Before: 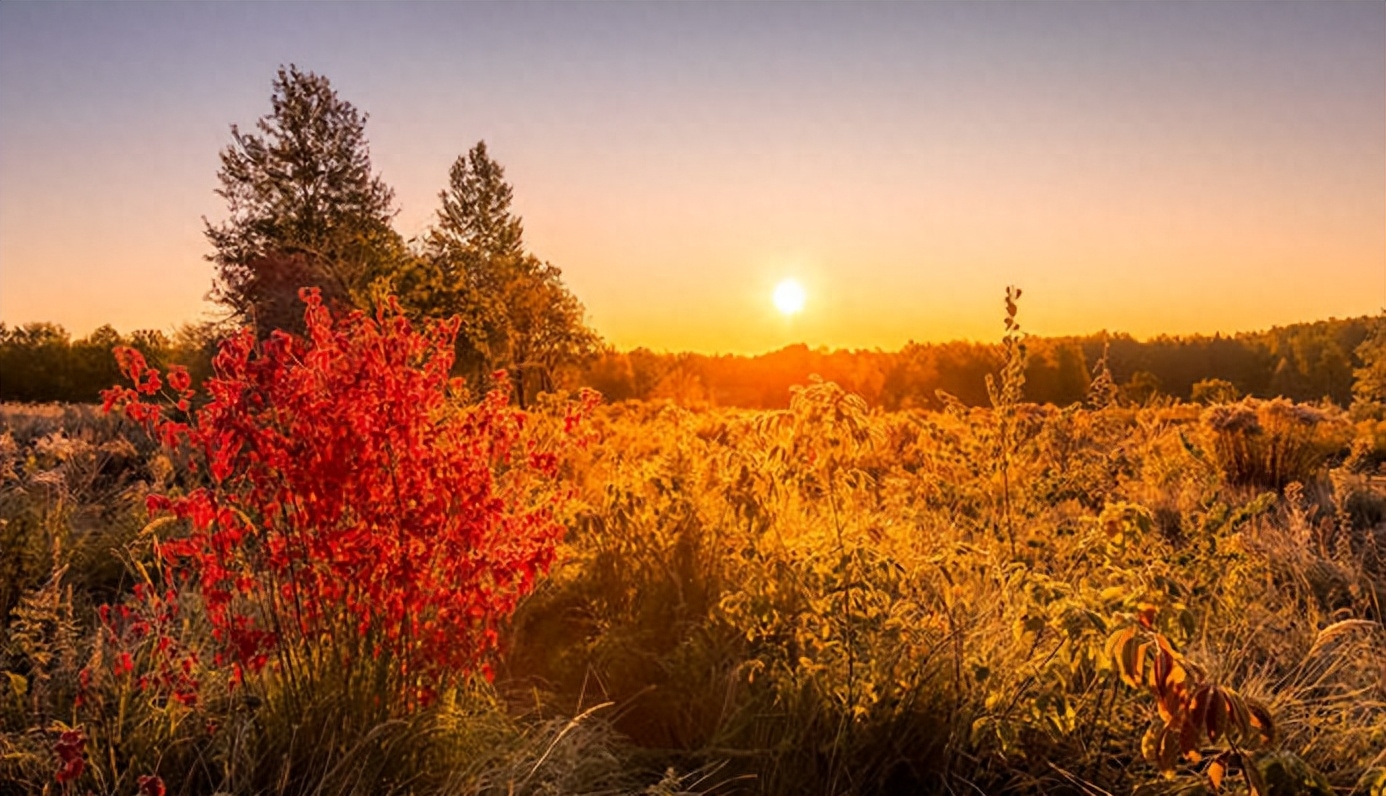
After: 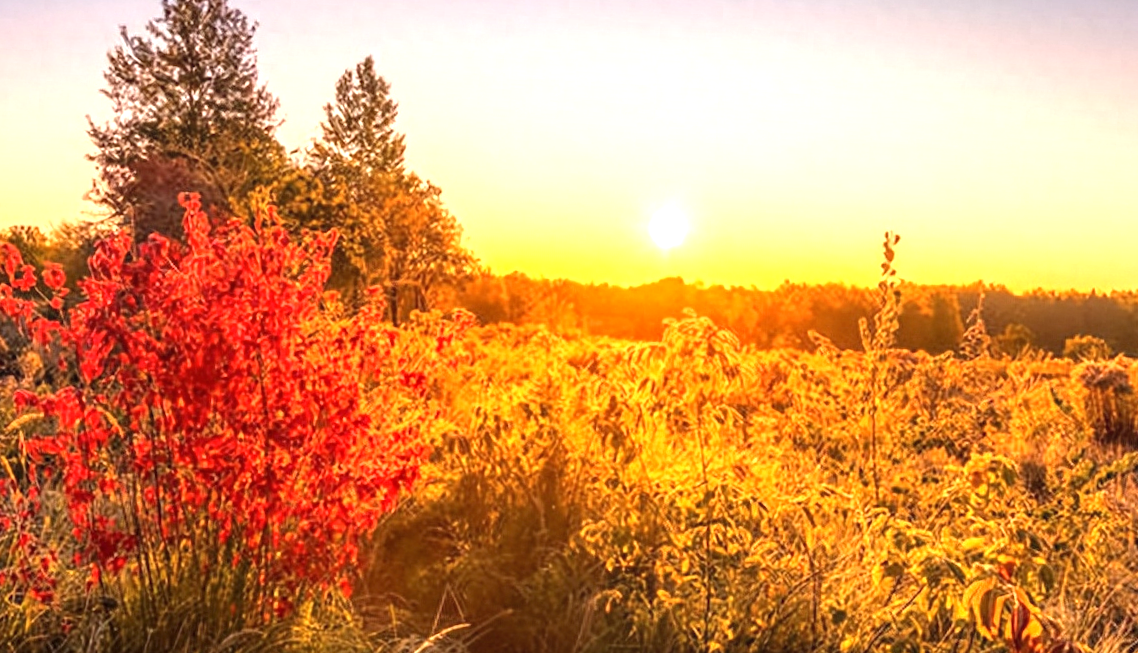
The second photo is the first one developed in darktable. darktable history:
exposure: black level correction 0, exposure 1 EV, compensate highlight preservation false
local contrast: detail 110%
crop and rotate: angle -3.27°, left 5.211%, top 5.211%, right 4.607%, bottom 4.607%
